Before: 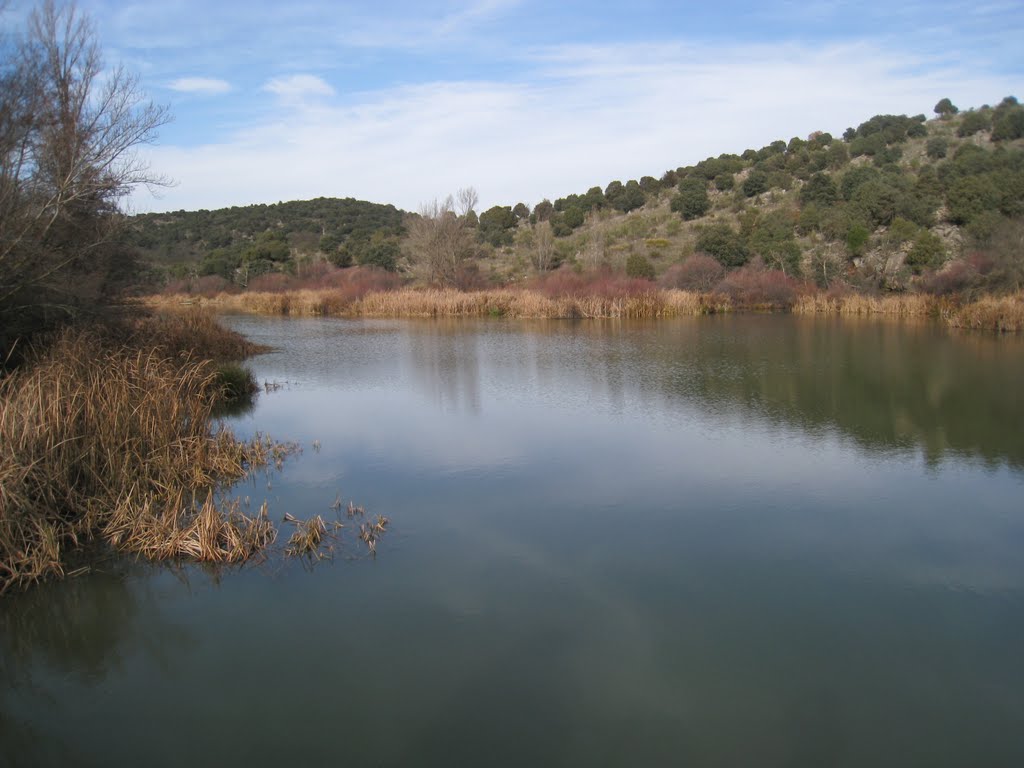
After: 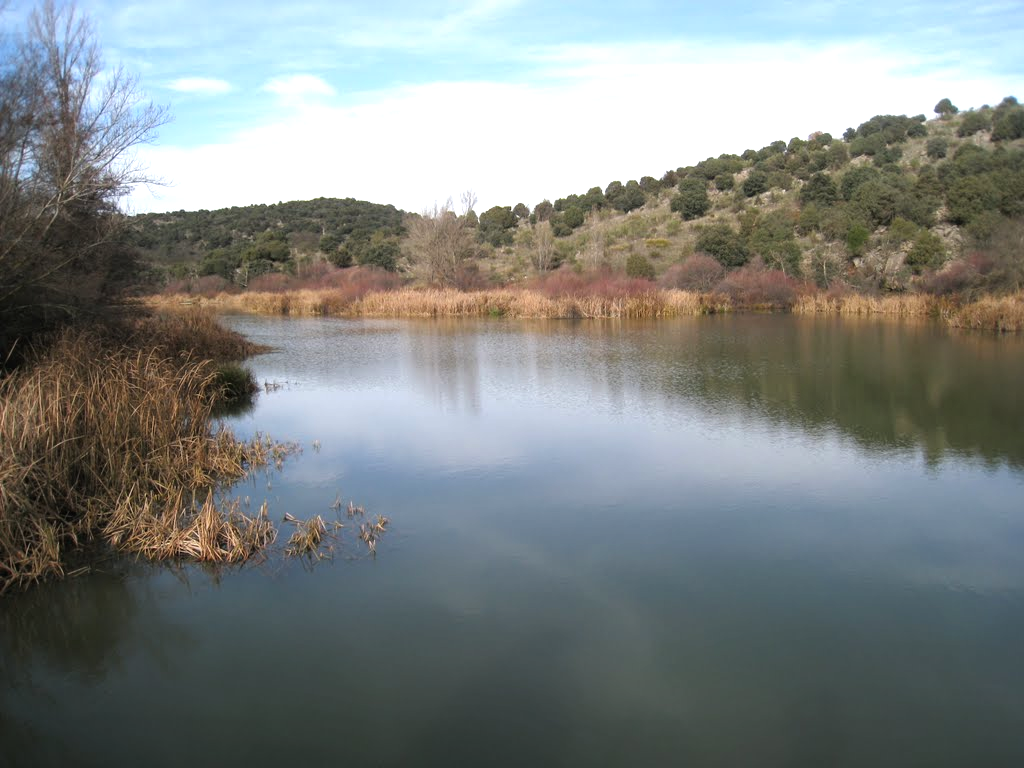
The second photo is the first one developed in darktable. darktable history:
tone equalizer: -8 EV -0.73 EV, -7 EV -0.7 EV, -6 EV -0.631 EV, -5 EV -0.369 EV, -3 EV 0.382 EV, -2 EV 0.6 EV, -1 EV 0.687 EV, +0 EV 0.724 EV, mask exposure compensation -0.491 EV
